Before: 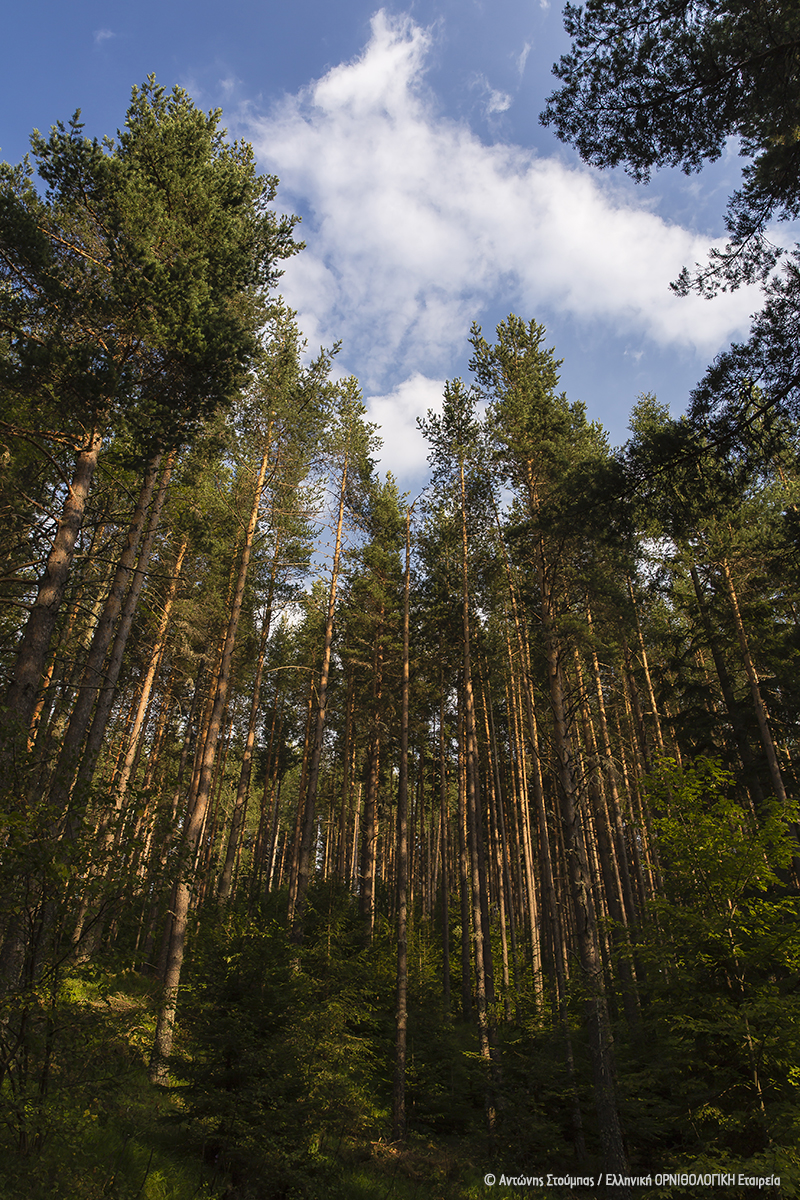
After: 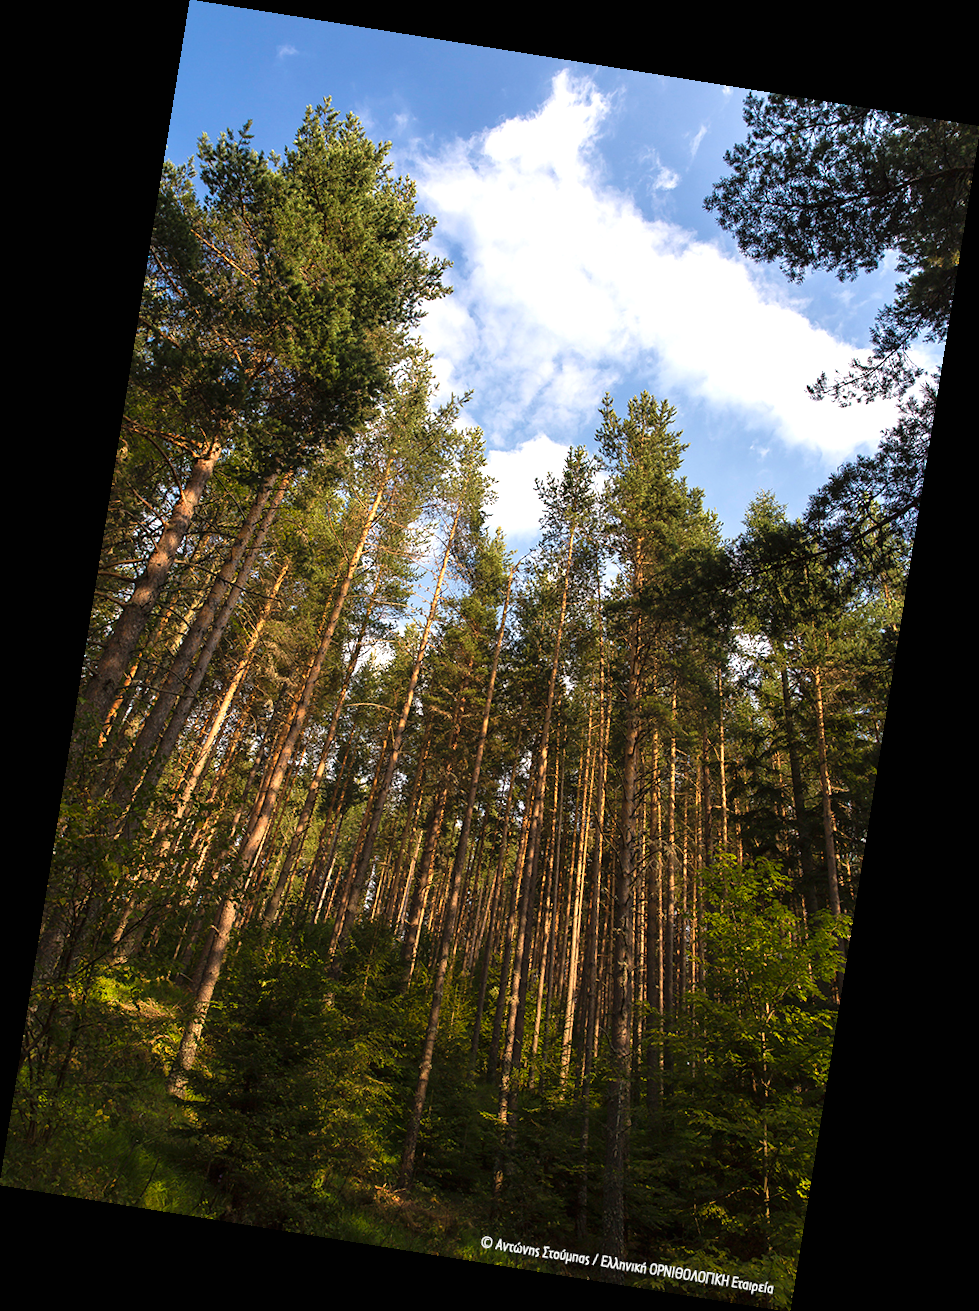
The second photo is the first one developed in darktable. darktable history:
exposure: black level correction 0, exposure 0.7 EV, compensate exposure bias true, compensate highlight preservation false
rotate and perspective: rotation 9.12°, automatic cropping off
